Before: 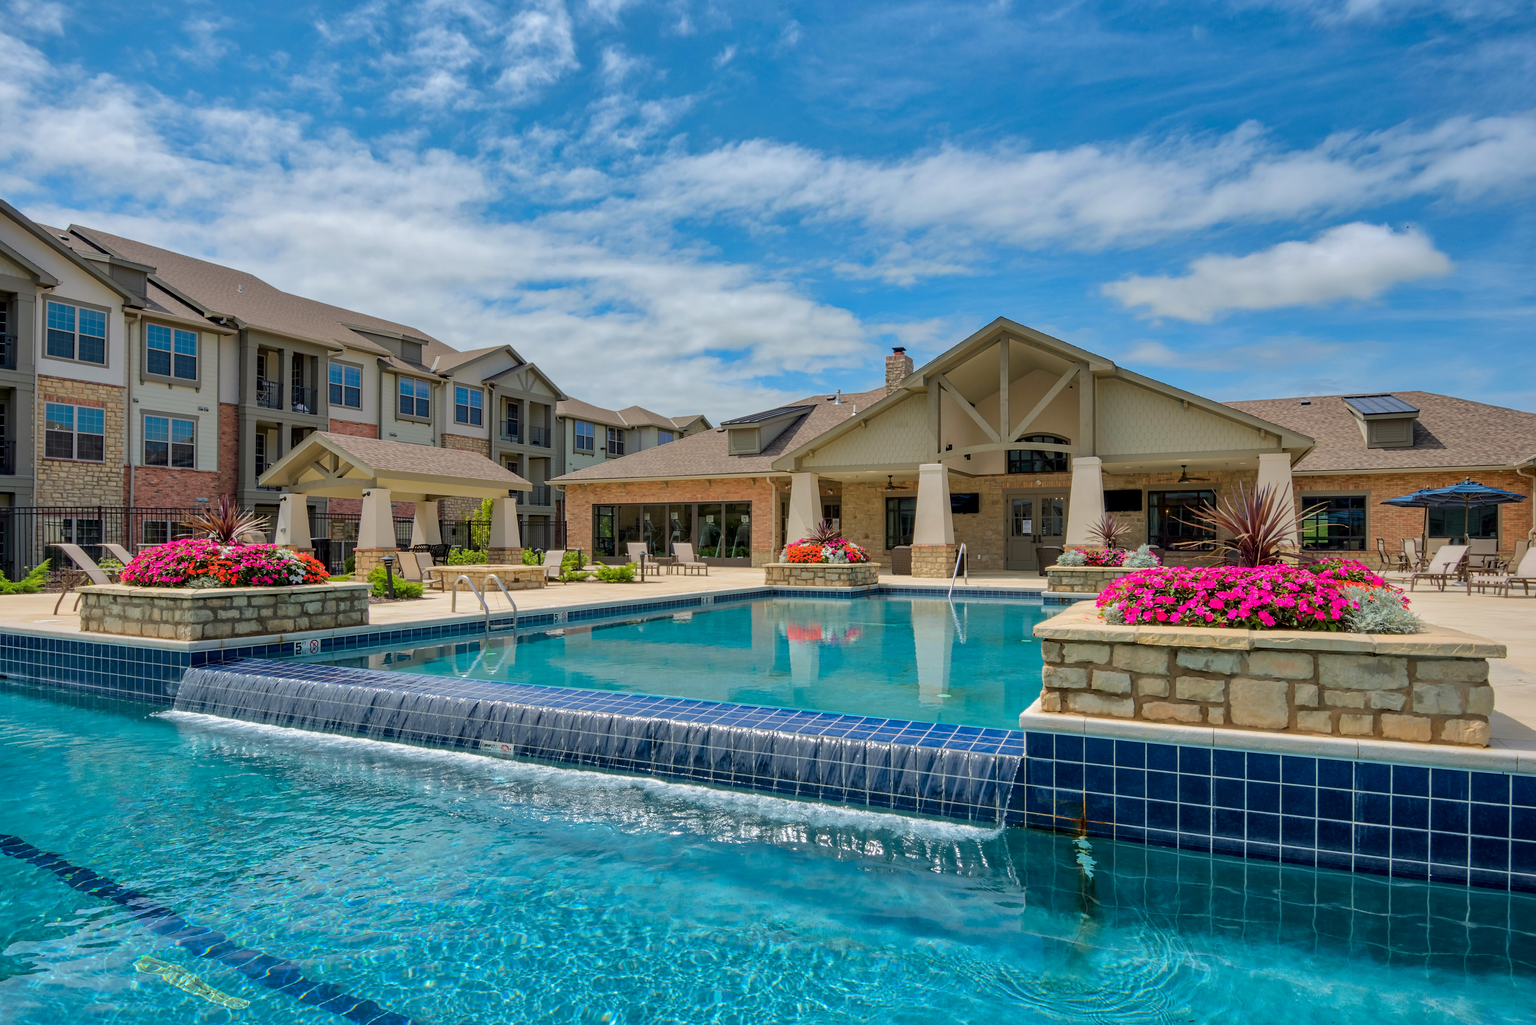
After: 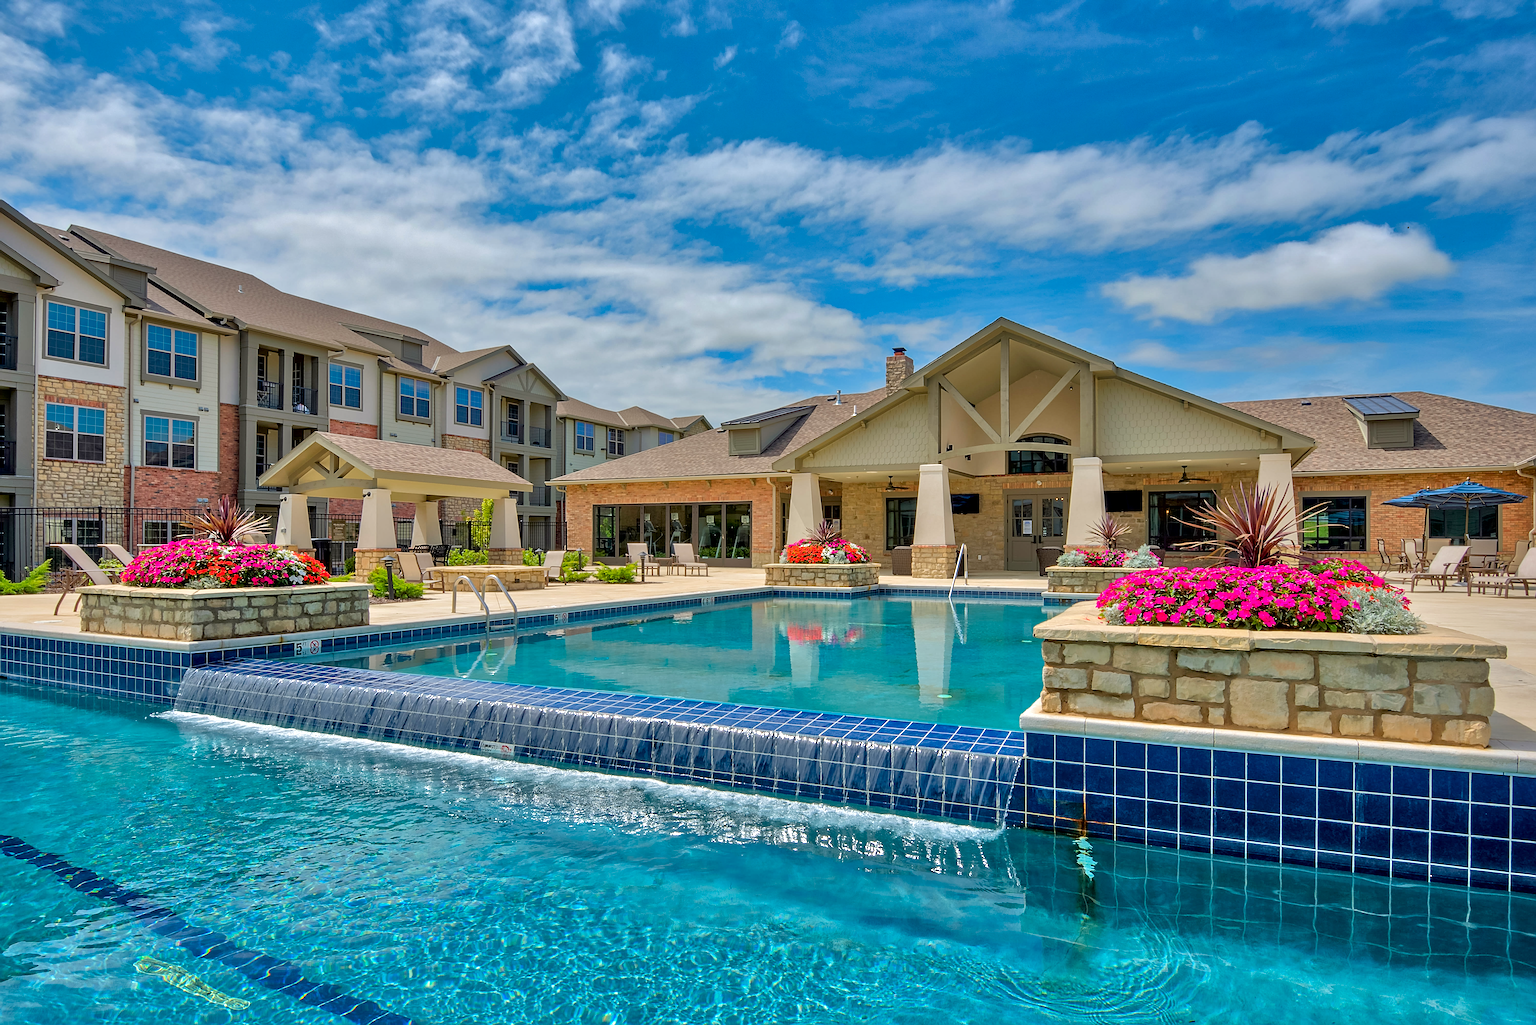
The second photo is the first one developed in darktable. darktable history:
tone equalizer: -7 EV 0.15 EV, -6 EV 0.6 EV, -5 EV 1.15 EV, -4 EV 1.33 EV, -3 EV 1.15 EV, -2 EV 0.6 EV, -1 EV 0.15 EV, mask exposure compensation -0.5 EV
contrast brightness saturation: contrast 0.07, brightness -0.13, saturation 0.06
sharpen: radius 2.676, amount 0.669
